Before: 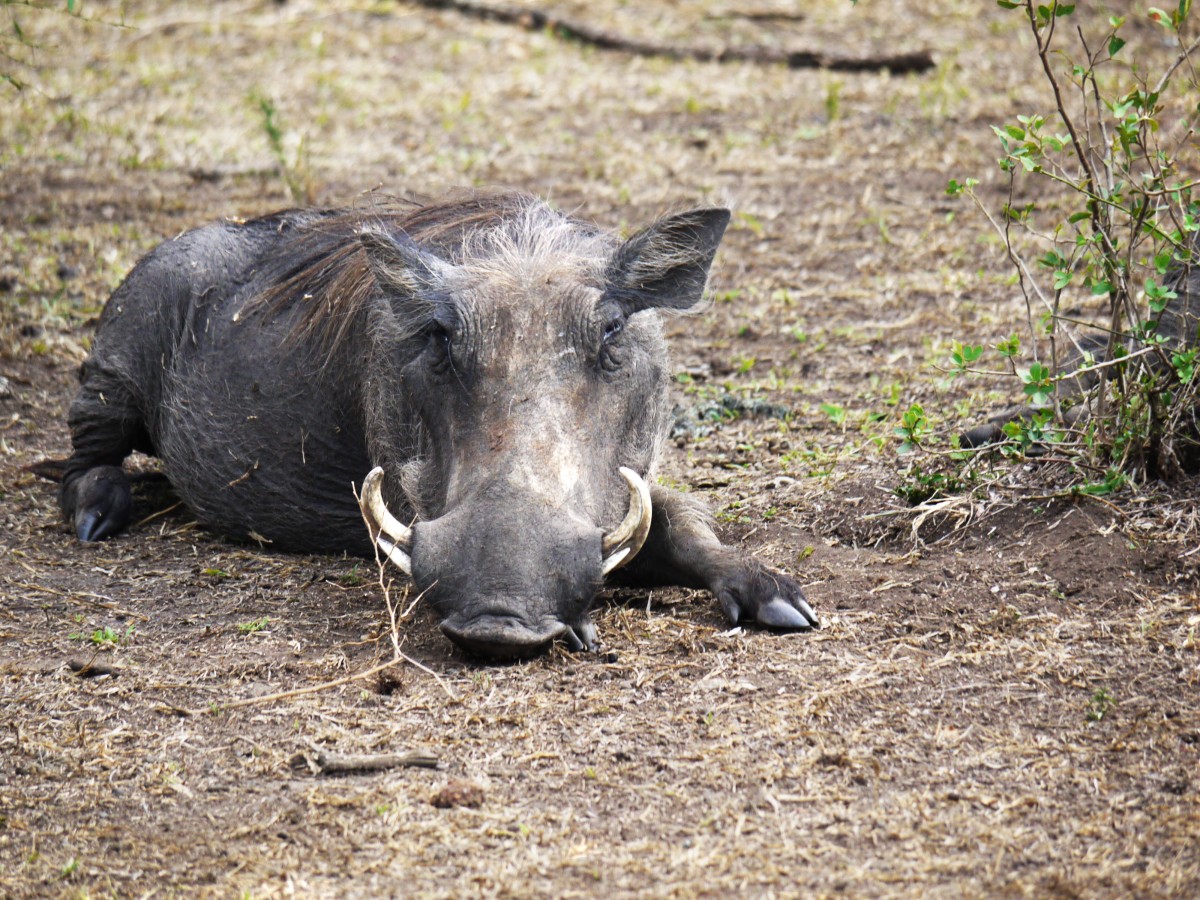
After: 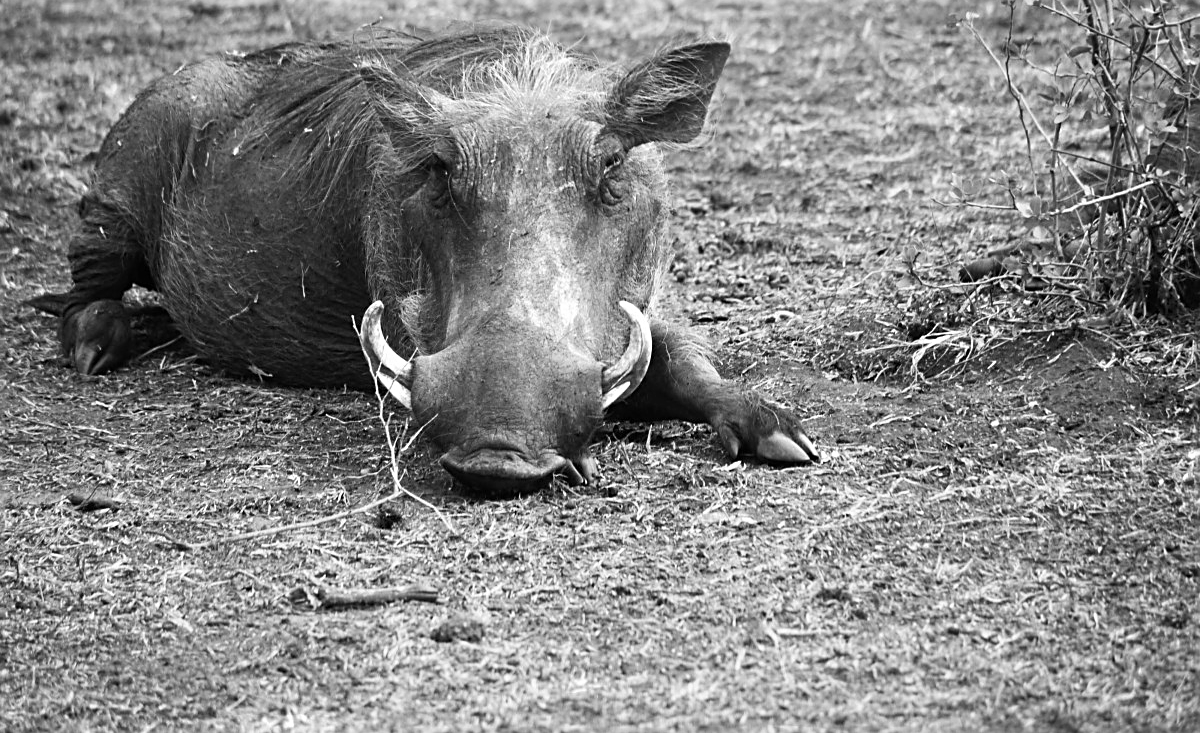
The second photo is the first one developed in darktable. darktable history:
crop and rotate: top 18.507%
sharpen: on, module defaults
monochrome: on, module defaults
contrast brightness saturation: contrast 0.06, brightness -0.01, saturation -0.23
color correction: highlights a* 0.207, highlights b* 2.7, shadows a* -0.874, shadows b* -4.78
